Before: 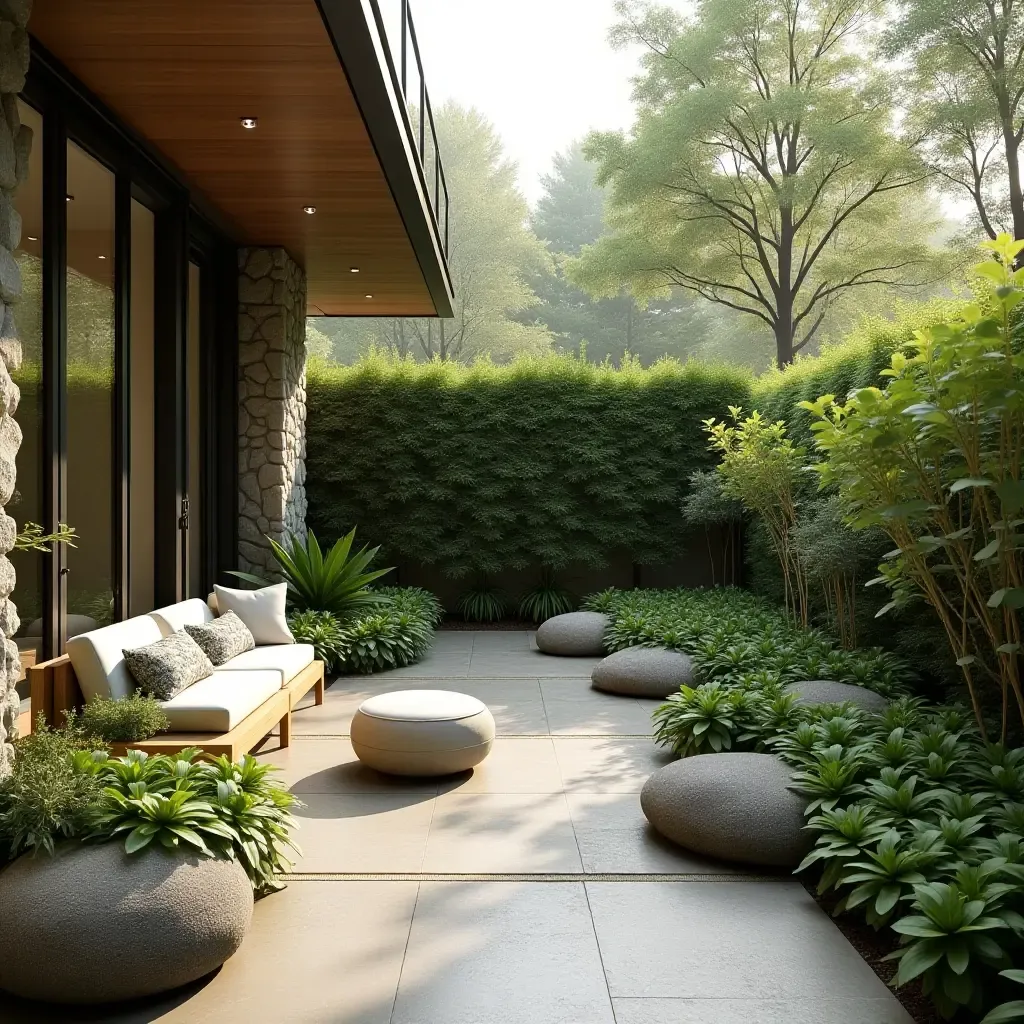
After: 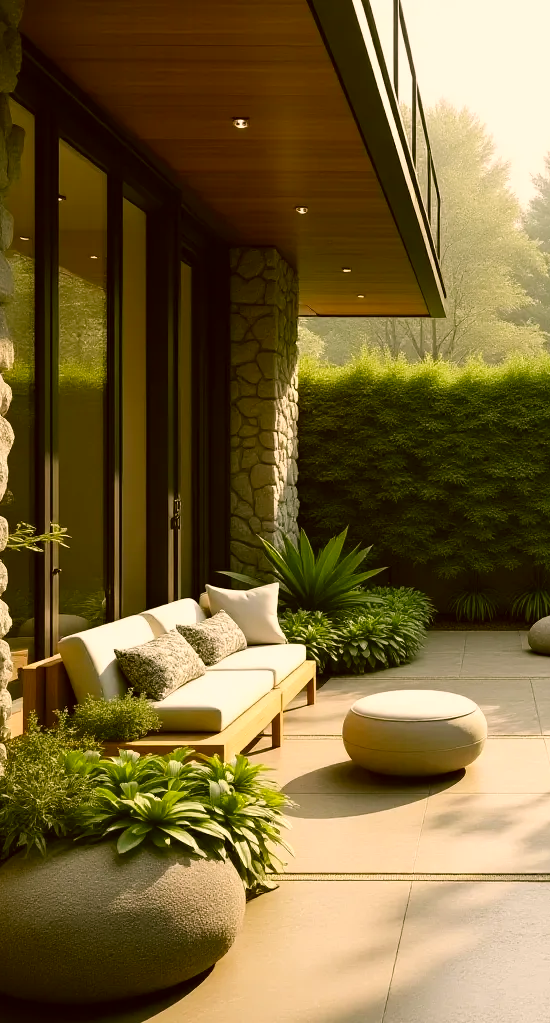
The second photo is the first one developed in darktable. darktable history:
color correction: highlights a* 8.45, highlights b* 15.62, shadows a* -0.605, shadows b* 26.62
crop: left 0.825%, right 45.438%, bottom 0.086%
